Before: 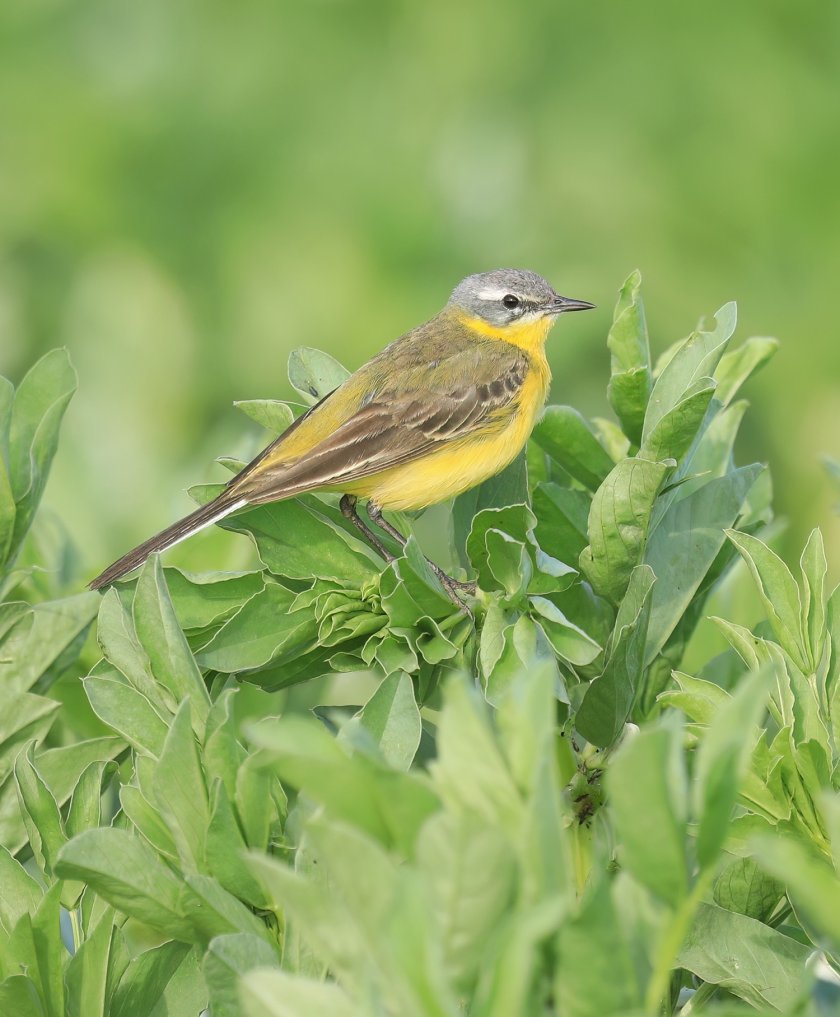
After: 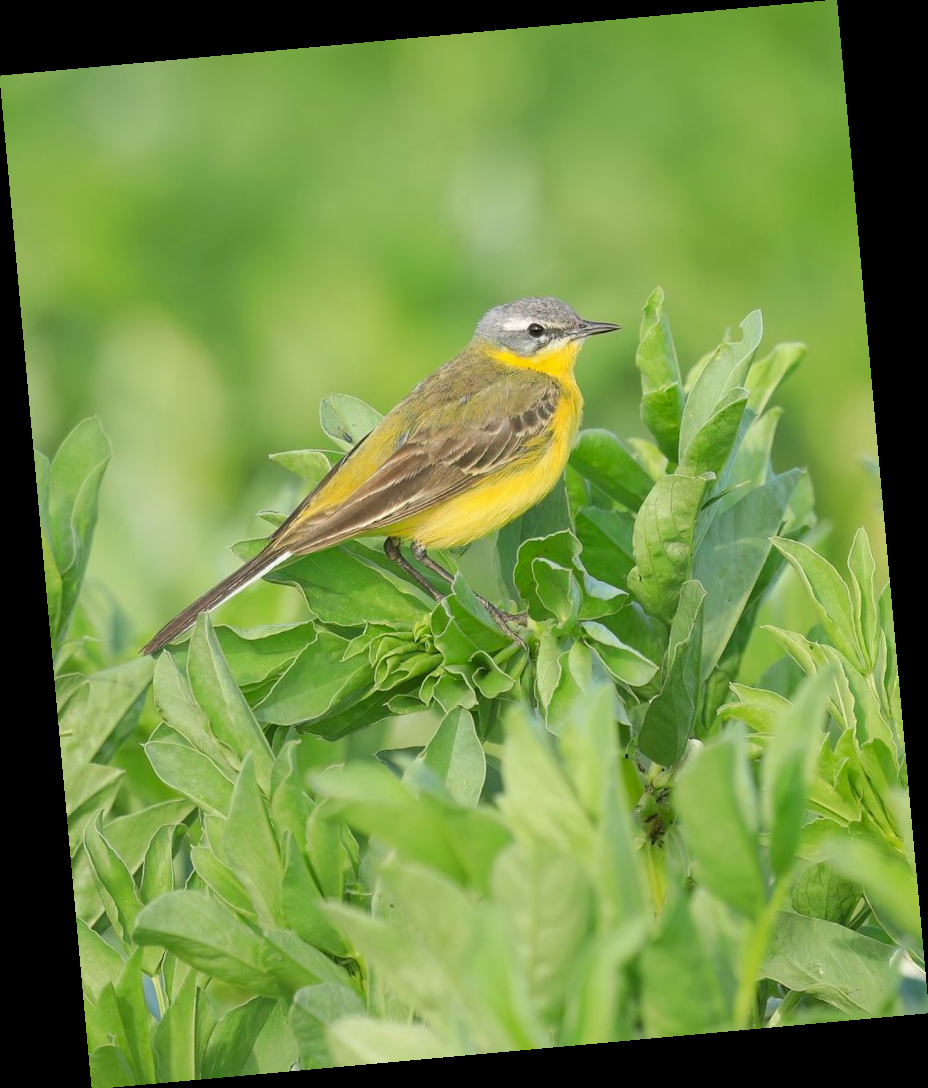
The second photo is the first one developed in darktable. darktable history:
contrast brightness saturation: saturation 0.18
rotate and perspective: rotation -5.2°, automatic cropping off
